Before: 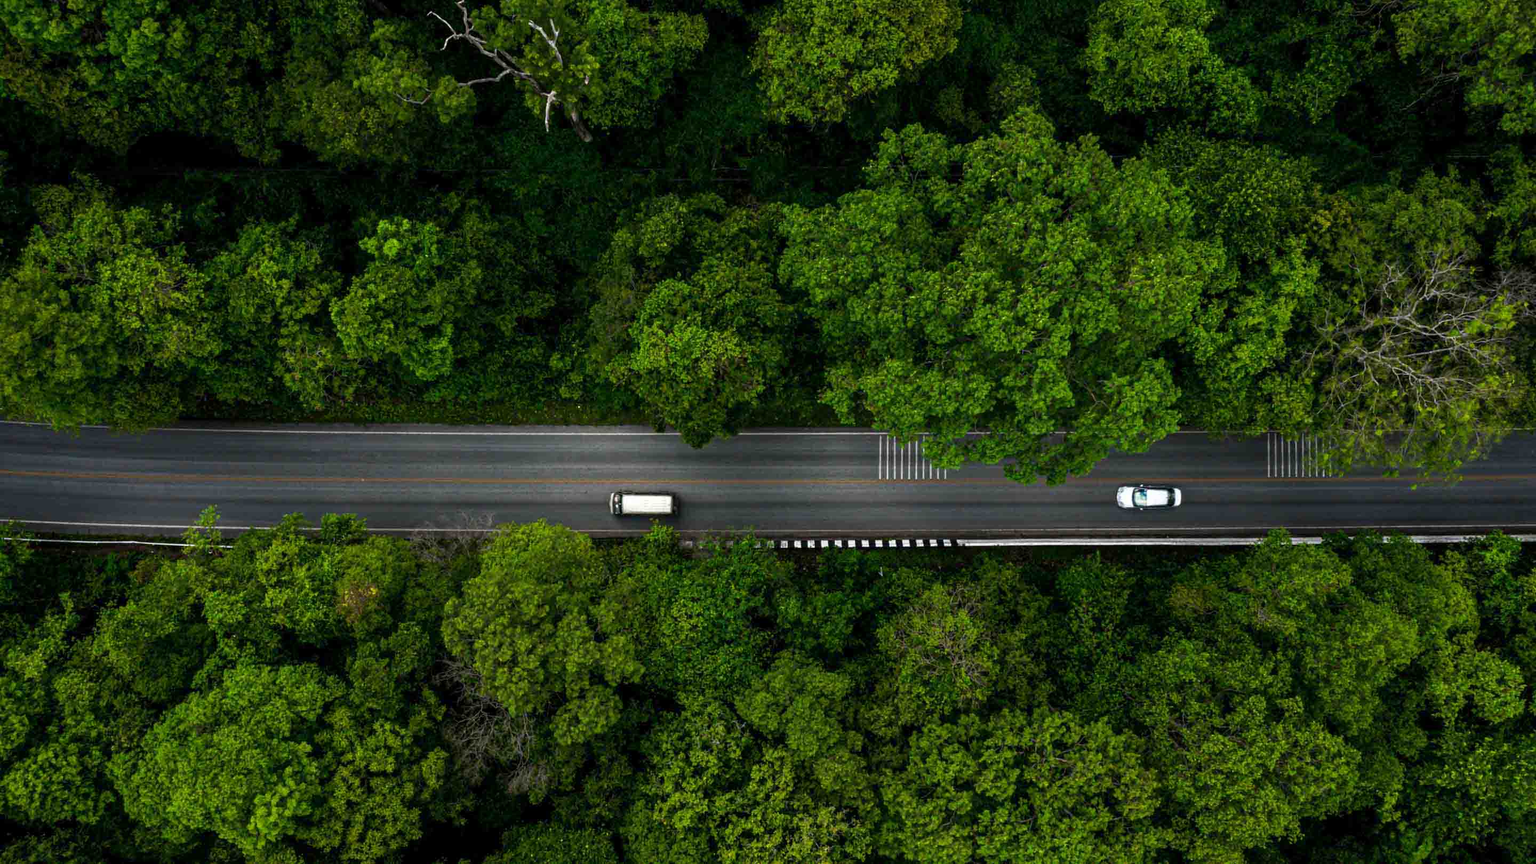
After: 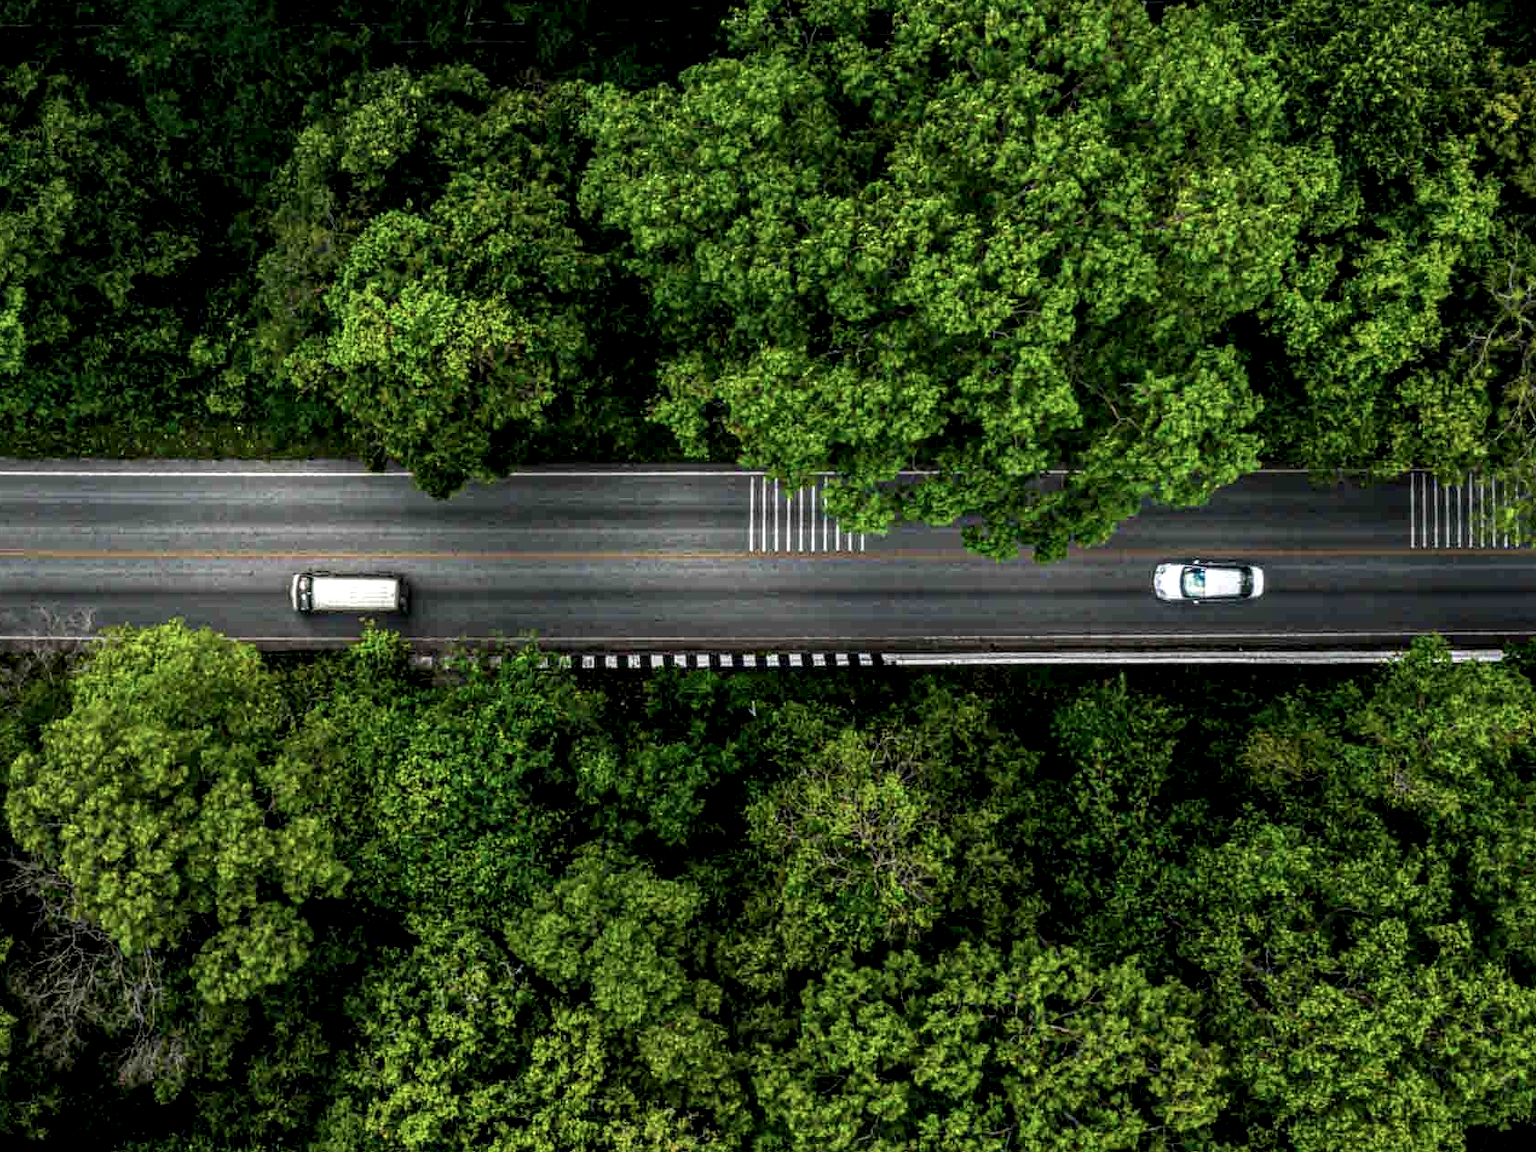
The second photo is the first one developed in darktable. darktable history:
crop and rotate: left 28.55%, top 18%, right 12.664%, bottom 3.601%
local contrast: highlights 6%, shadows 3%, detail 182%
